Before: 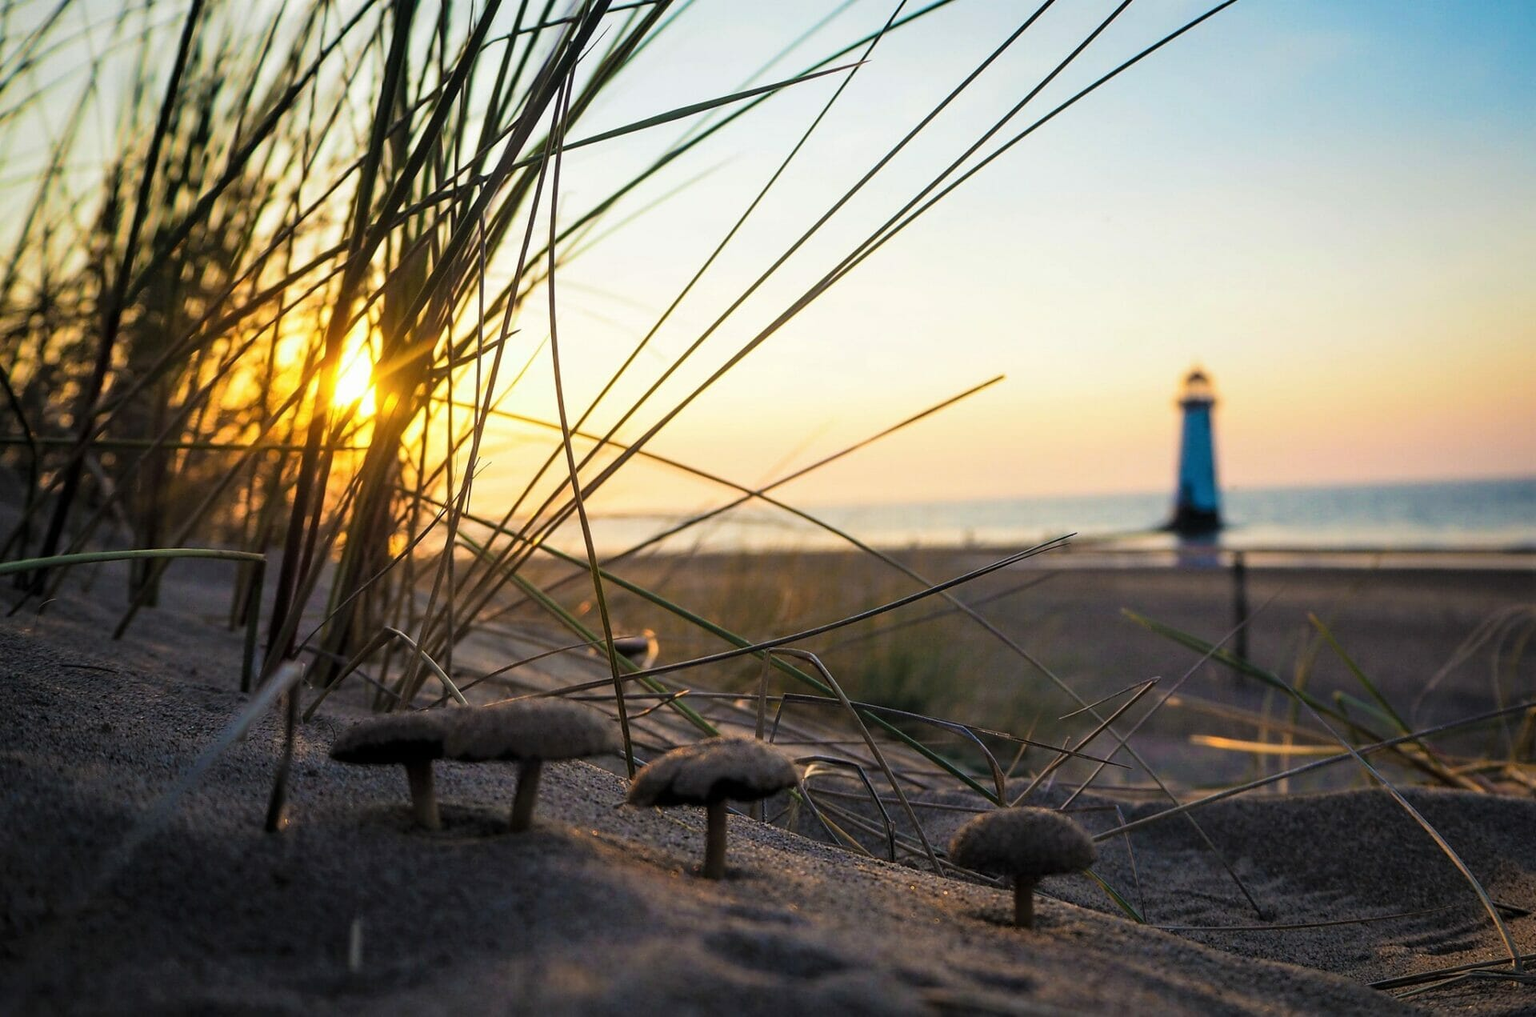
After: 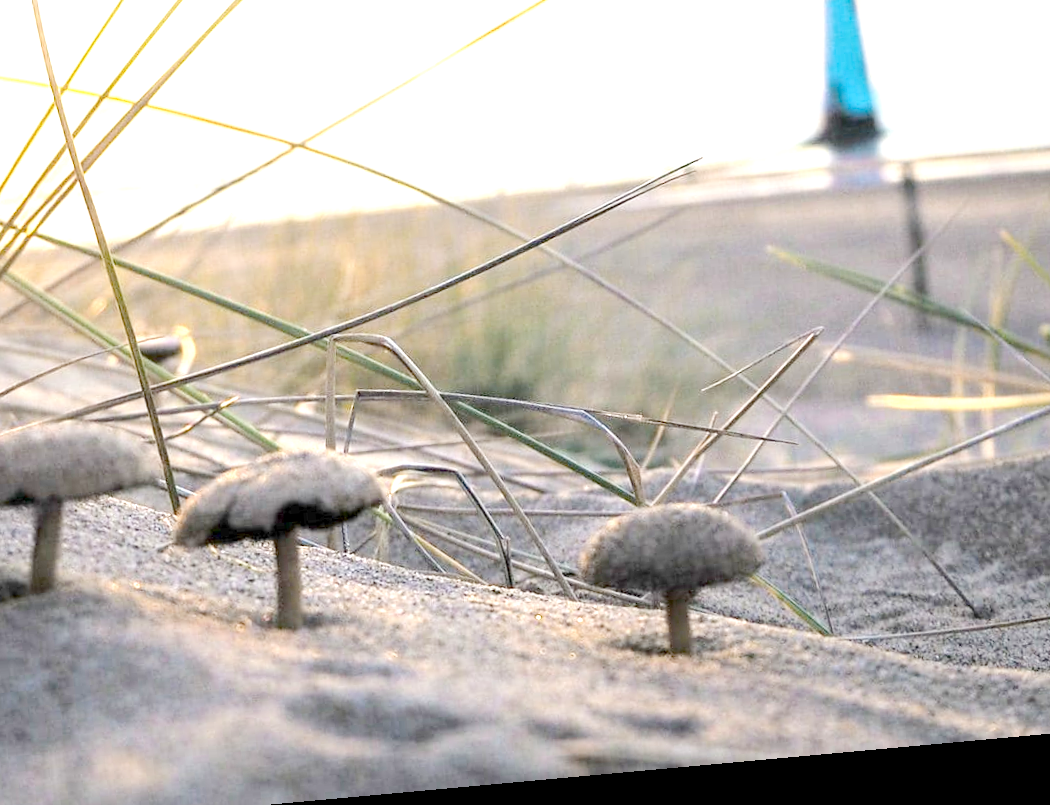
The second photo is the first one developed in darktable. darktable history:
rotate and perspective: rotation -5.2°, automatic cropping off
crop: left 34.479%, top 38.822%, right 13.718%, bottom 5.172%
white balance: emerald 1
tone equalizer "contrast tone curve: medium": -8 EV -0.75 EV, -7 EV -0.7 EV, -6 EV -0.6 EV, -5 EV -0.4 EV, -3 EV 0.4 EV, -2 EV 0.6 EV, -1 EV 0.7 EV, +0 EV 0.75 EV, edges refinement/feathering 500, mask exposure compensation -1.57 EV, preserve details no
exposure: exposure 0.367 EV
